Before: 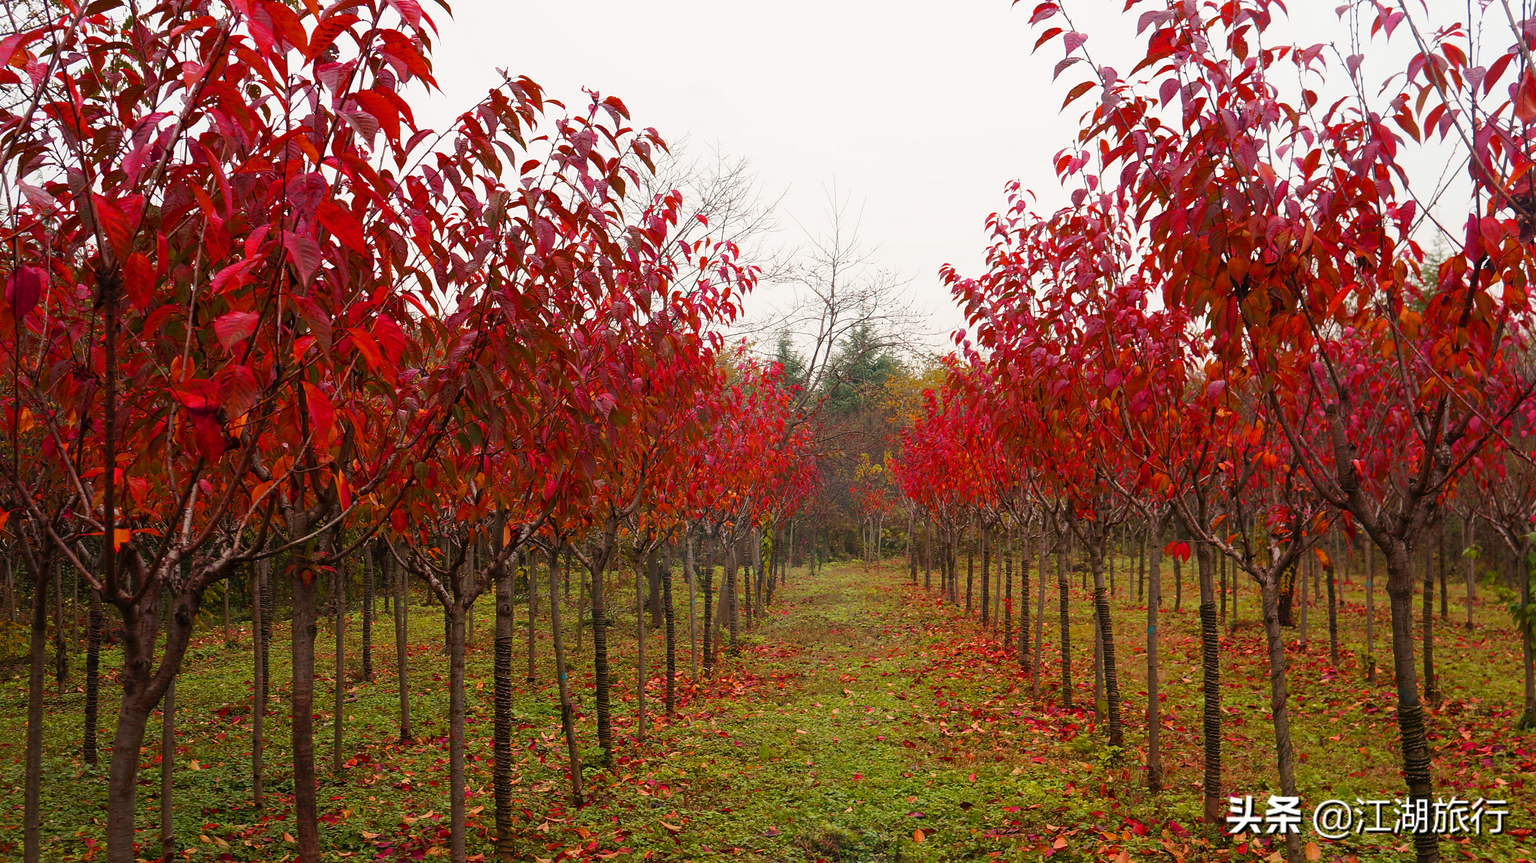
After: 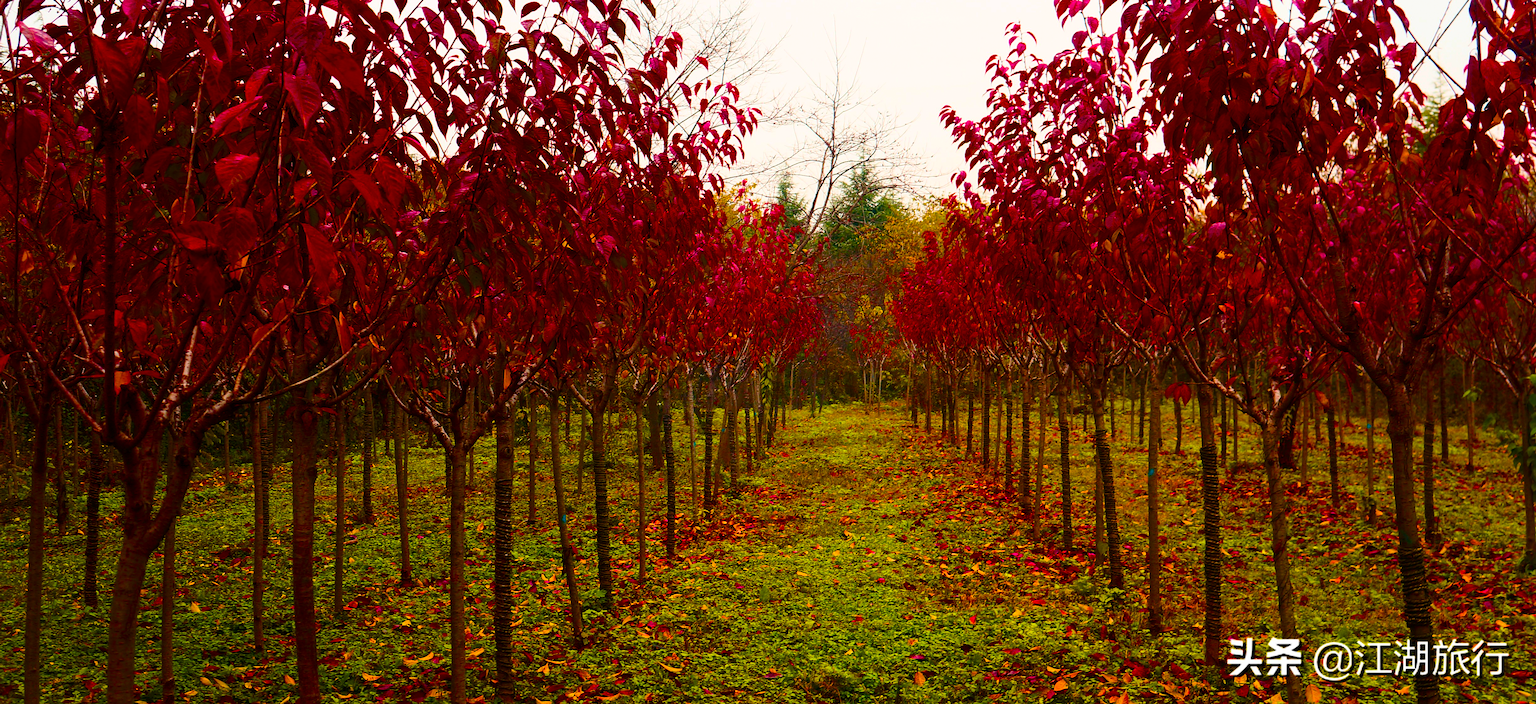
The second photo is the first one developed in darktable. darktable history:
color balance rgb: linear chroma grading › global chroma 14.445%, perceptual saturation grading › global saturation 64.638%, perceptual saturation grading › highlights 50.996%, perceptual saturation grading › shadows 29.493%
crop and rotate: top 18.339%
contrast brightness saturation: contrast 0.291
